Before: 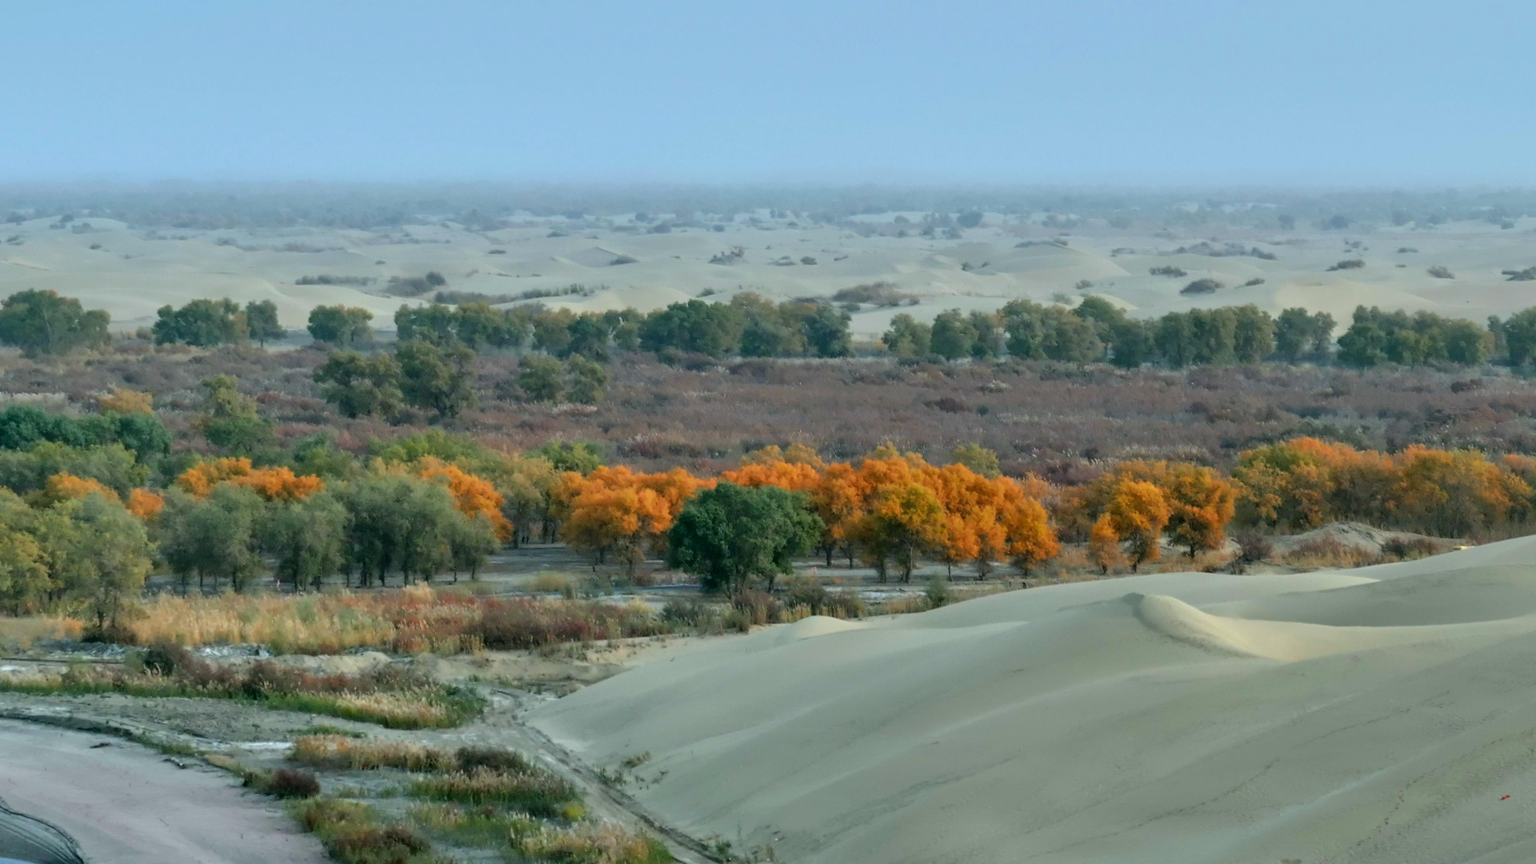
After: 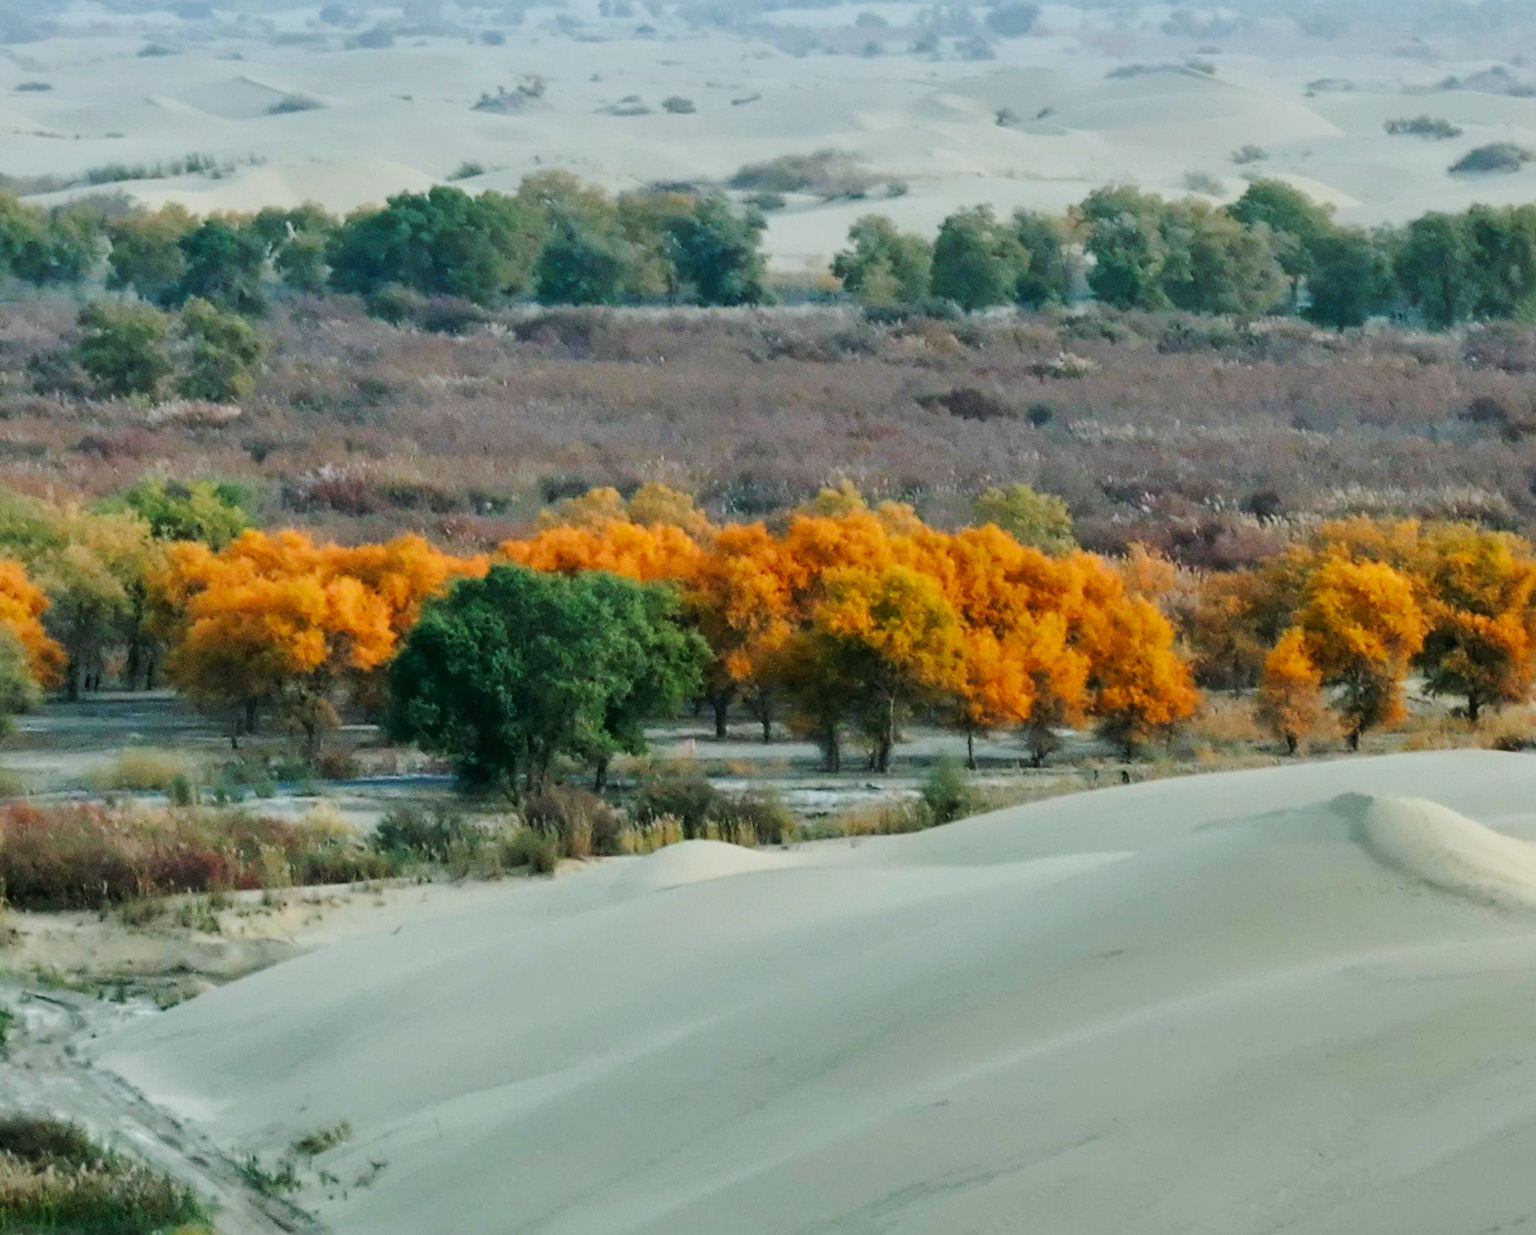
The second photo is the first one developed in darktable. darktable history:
crop: left 31.311%, top 24.349%, right 20.357%, bottom 6.552%
tone curve: curves: ch0 [(0, 0.012) (0.052, 0.04) (0.107, 0.086) (0.276, 0.265) (0.461, 0.531) (0.718, 0.79) (0.921, 0.909) (0.999, 0.951)]; ch1 [(0, 0) (0.339, 0.298) (0.402, 0.363) (0.444, 0.415) (0.485, 0.469) (0.494, 0.493) (0.504, 0.501) (0.525, 0.534) (0.555, 0.587) (0.594, 0.647) (1, 1)]; ch2 [(0, 0) (0.48, 0.48) (0.504, 0.5) (0.535, 0.557) (0.581, 0.623) (0.649, 0.683) (0.824, 0.815) (1, 1)], preserve colors none
